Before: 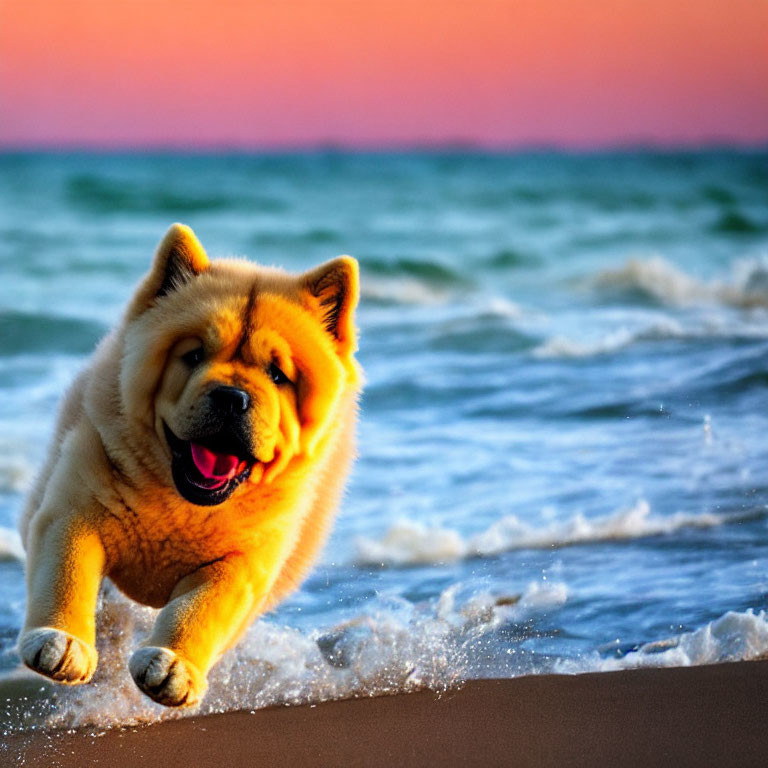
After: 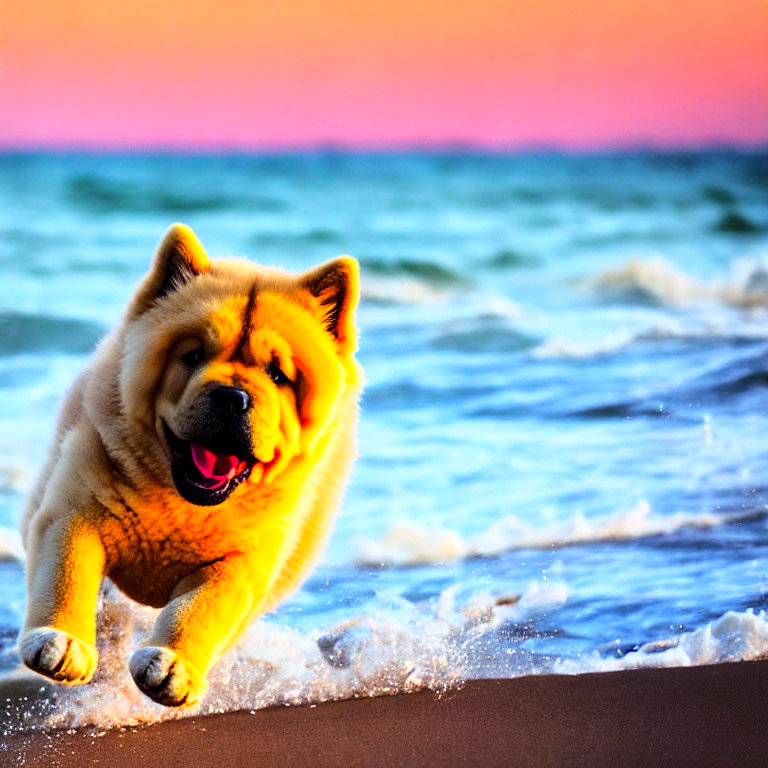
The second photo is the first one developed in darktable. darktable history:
color balance rgb: shadows lift › luminance -21.944%, shadows lift › chroma 9.328%, shadows lift › hue 284.68°, power › chroma 0.692%, power › hue 60°, highlights gain › chroma 1.055%, highlights gain › hue 67.88°, linear chroma grading › global chroma 8.791%, perceptual saturation grading › global saturation 0.247%, global vibrance 16.836%, saturation formula JzAzBz (2021)
base curve: curves: ch0 [(0, 0) (0.028, 0.03) (0.121, 0.232) (0.46, 0.748) (0.859, 0.968) (1, 1)]
